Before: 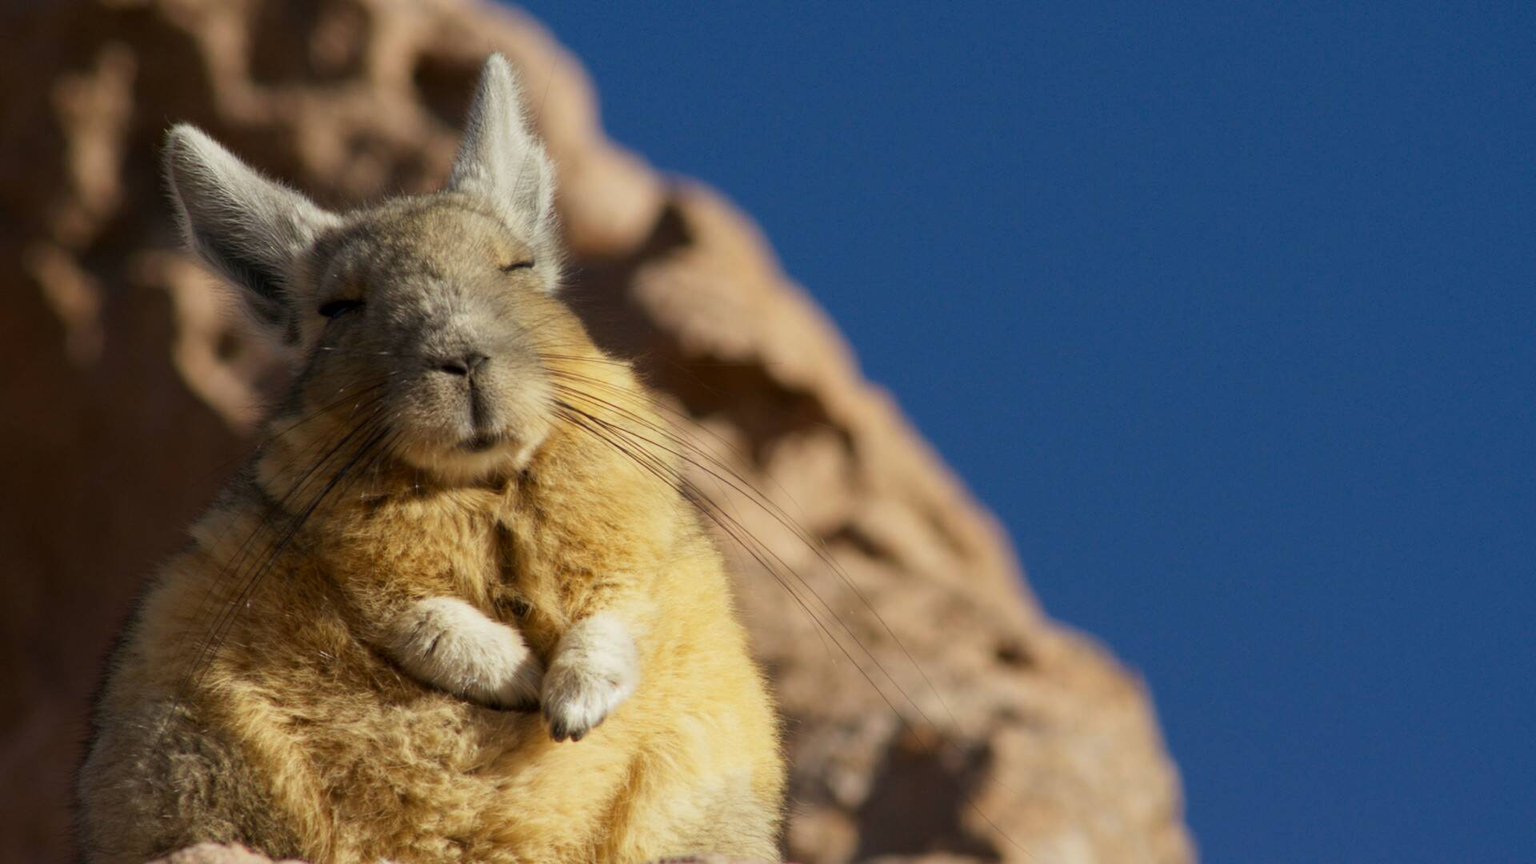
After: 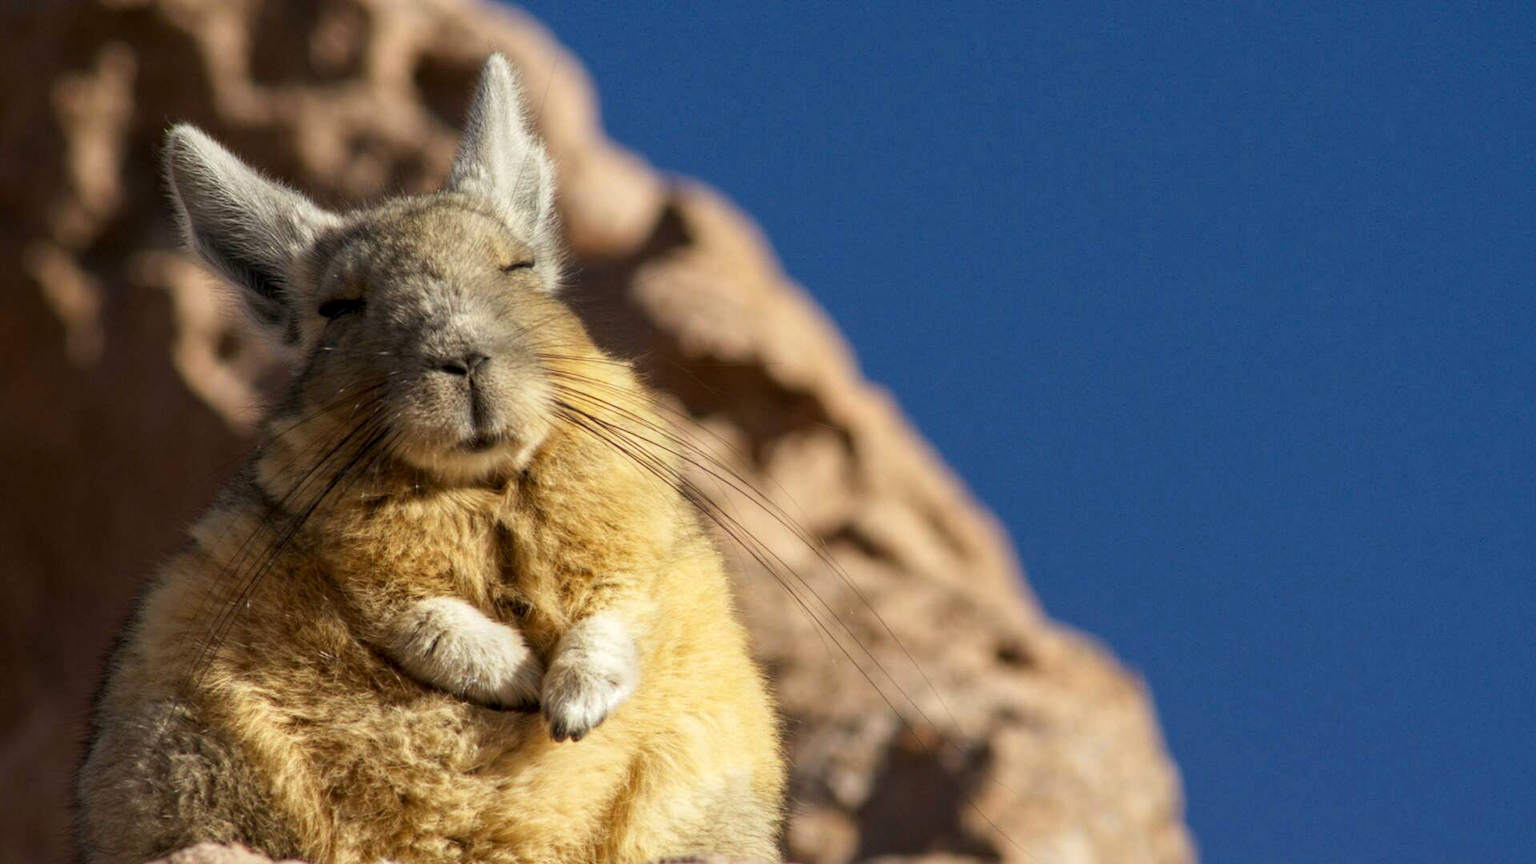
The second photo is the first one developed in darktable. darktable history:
exposure: exposure 0.177 EV, compensate highlight preservation false
local contrast: highlights 54%, shadows 51%, detail 130%, midtone range 0.449
